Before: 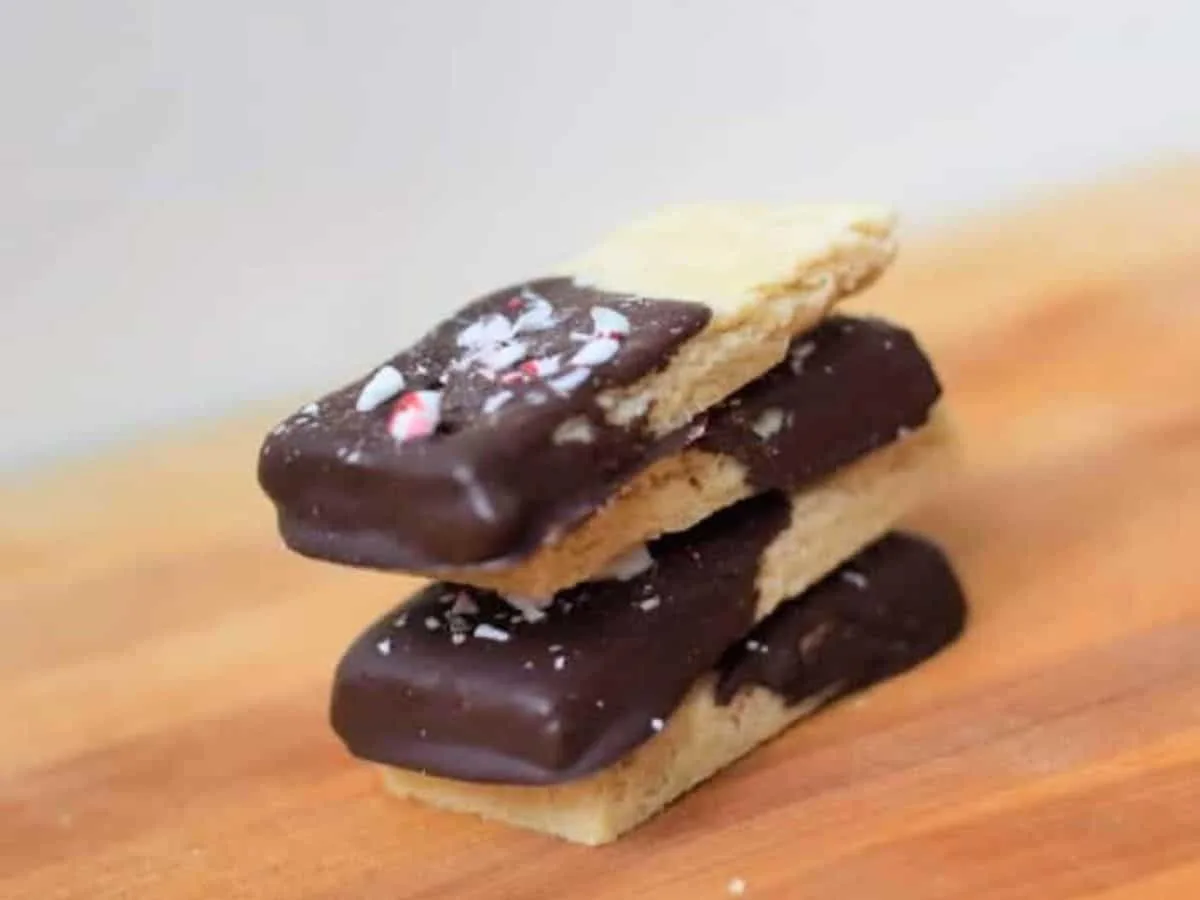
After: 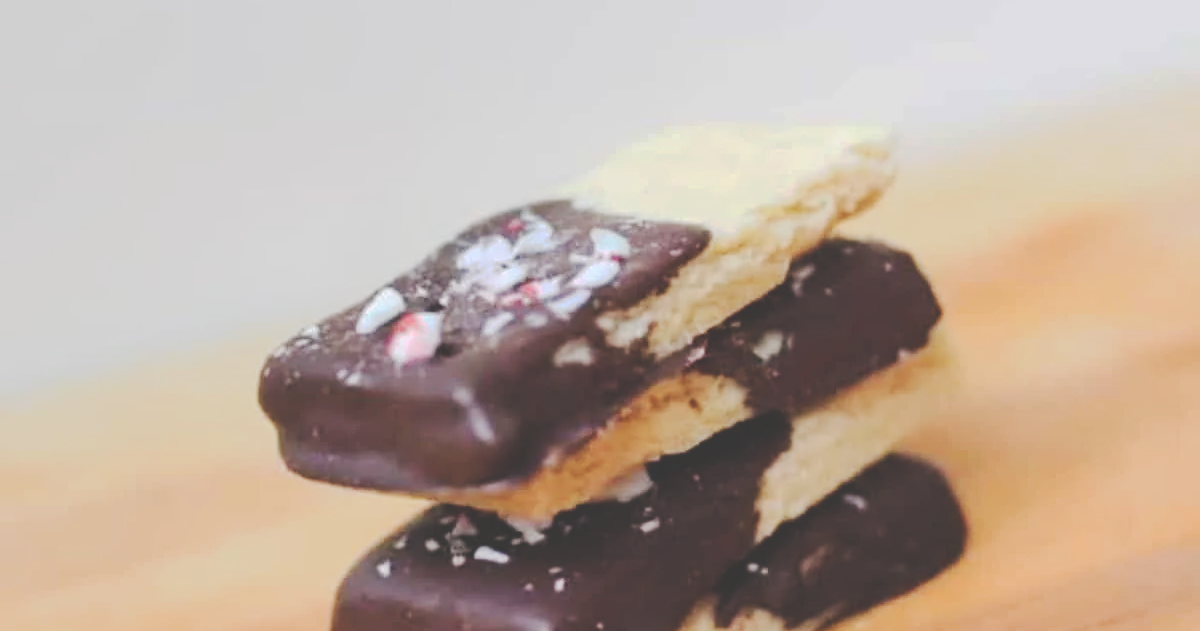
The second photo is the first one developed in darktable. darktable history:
tone curve: curves: ch0 [(0, 0) (0.003, 0.145) (0.011, 0.148) (0.025, 0.15) (0.044, 0.159) (0.069, 0.16) (0.1, 0.164) (0.136, 0.182) (0.177, 0.213) (0.224, 0.247) (0.277, 0.298) (0.335, 0.37) (0.399, 0.456) (0.468, 0.552) (0.543, 0.641) (0.623, 0.713) (0.709, 0.768) (0.801, 0.825) (0.898, 0.868) (1, 1)], preserve colors none
exposure: black level correction -0.029, compensate highlight preservation false
crop and rotate: top 8.697%, bottom 21.092%
